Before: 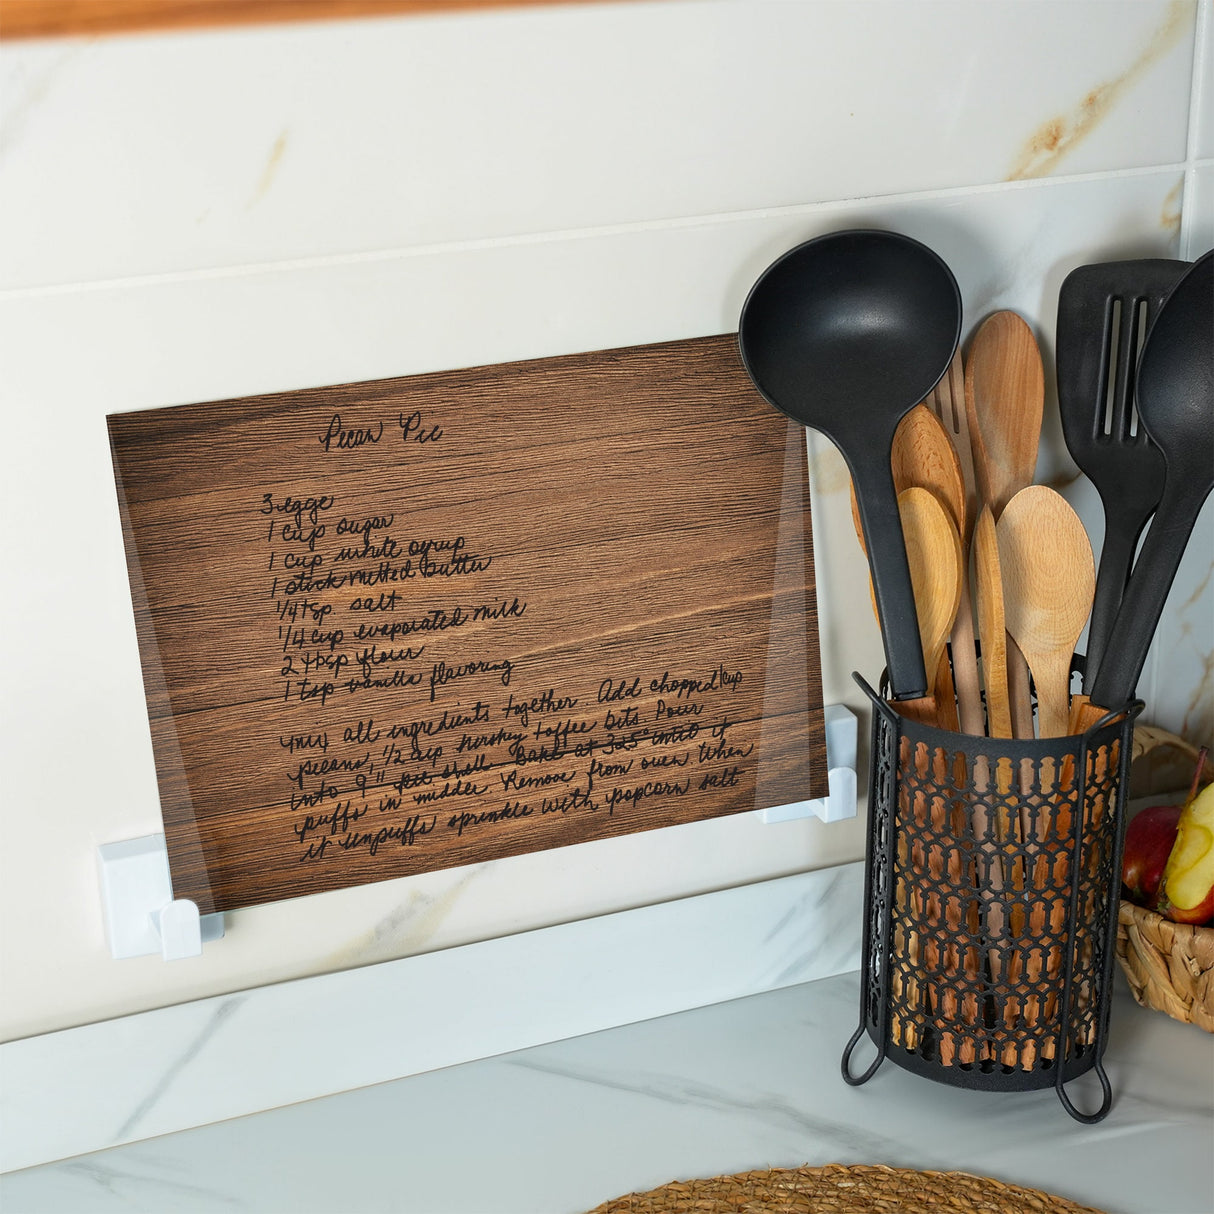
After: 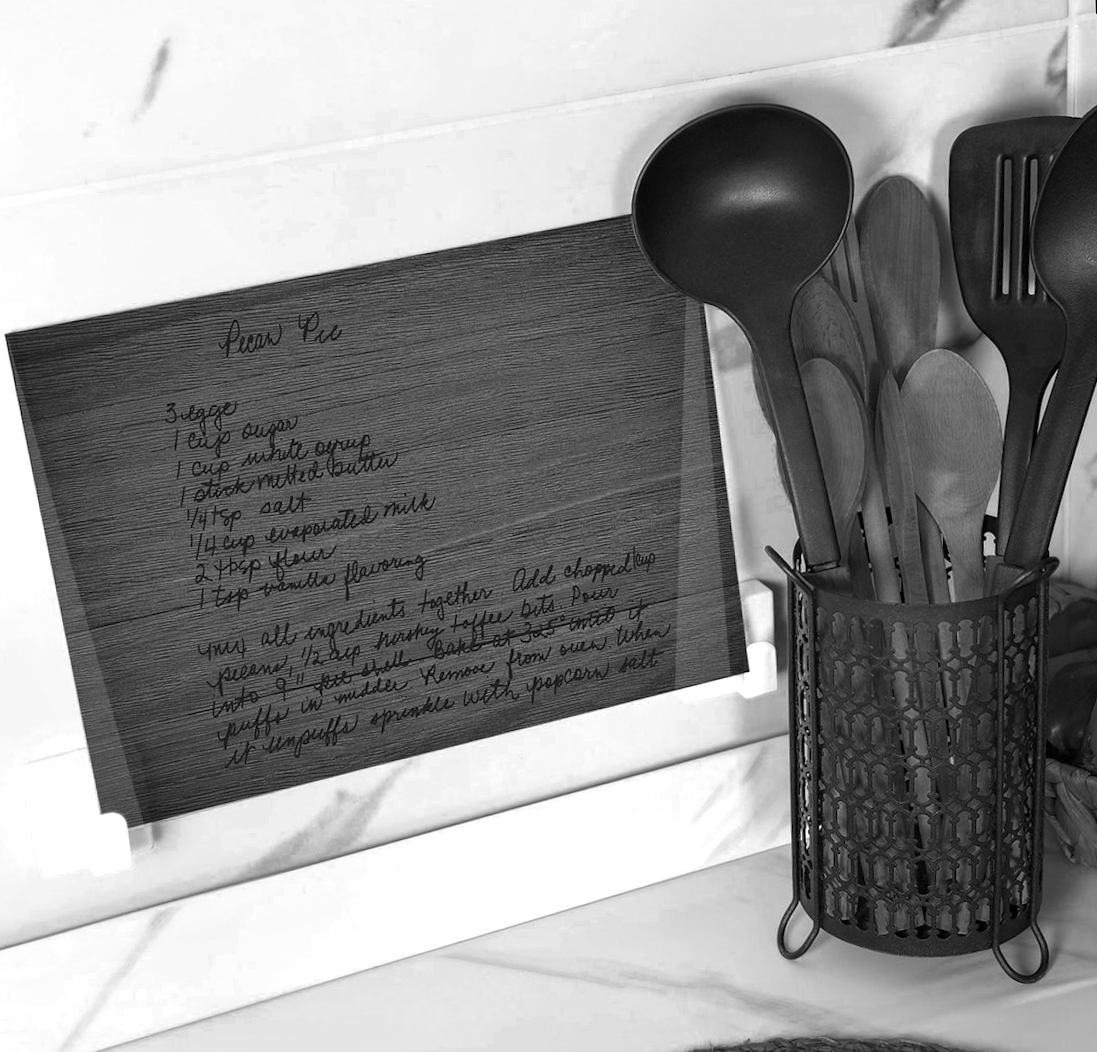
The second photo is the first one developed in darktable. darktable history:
crop and rotate: angle 1.96°, left 5.673%, top 5.673%
rotate and perspective: rotation -1.42°, crop left 0.016, crop right 0.984, crop top 0.035, crop bottom 0.965
white balance: red 0.984, blue 1.059
color zones: curves: ch0 [(0.287, 0.048) (0.493, 0.484) (0.737, 0.816)]; ch1 [(0, 0) (0.143, 0) (0.286, 0) (0.429, 0) (0.571, 0) (0.714, 0) (0.857, 0)]
